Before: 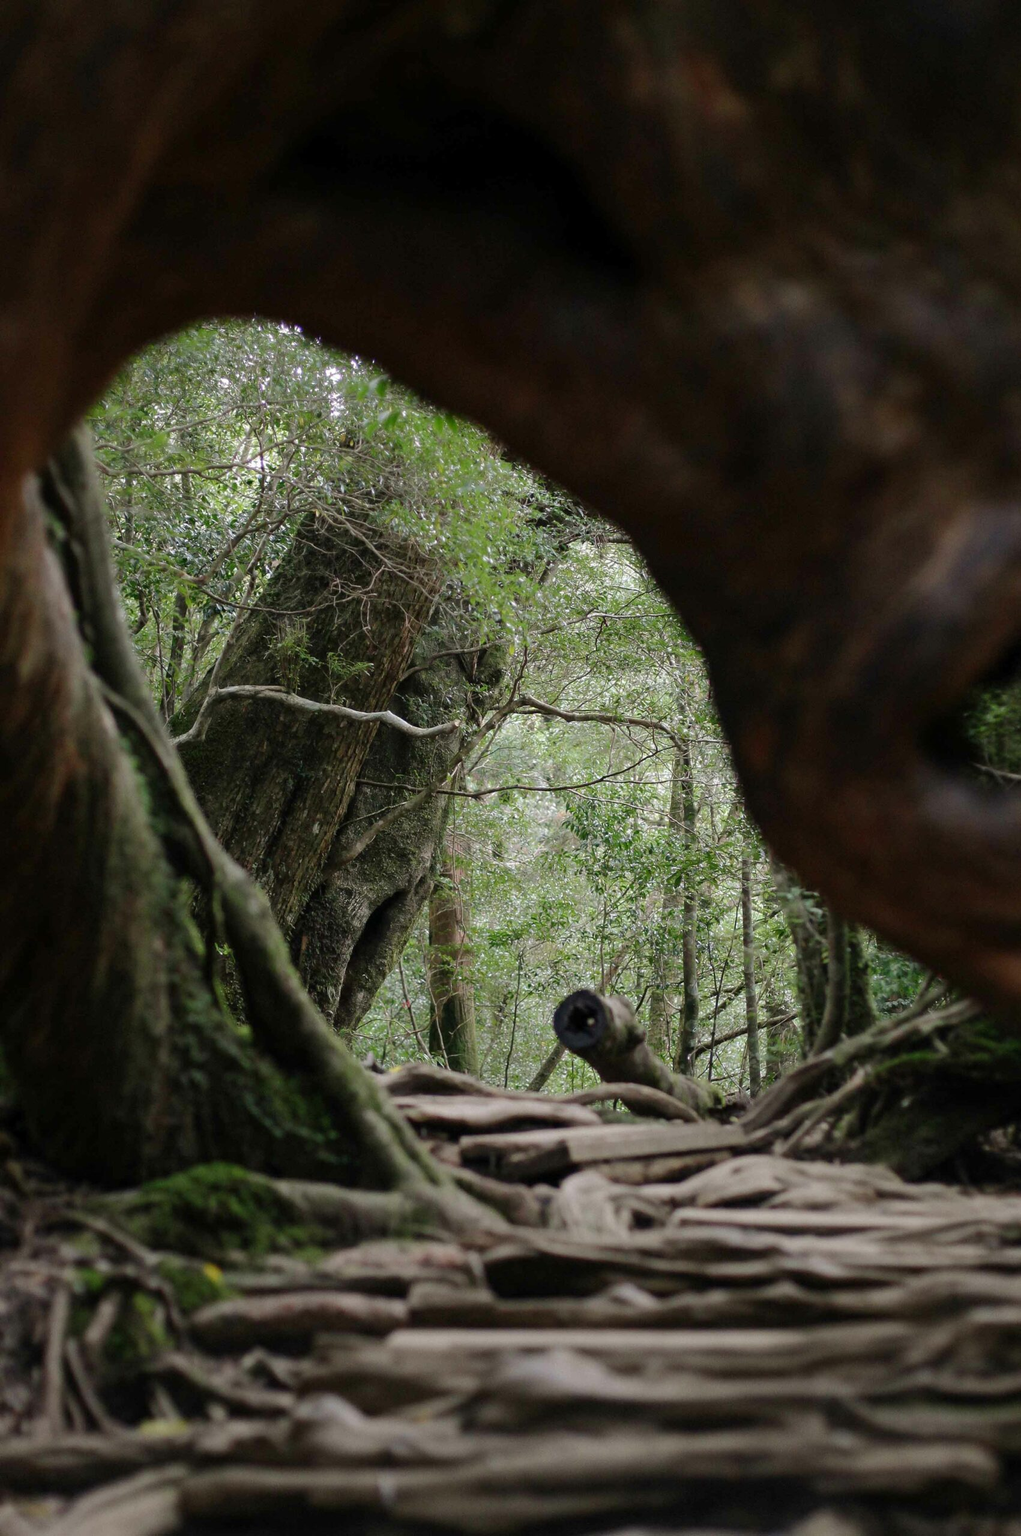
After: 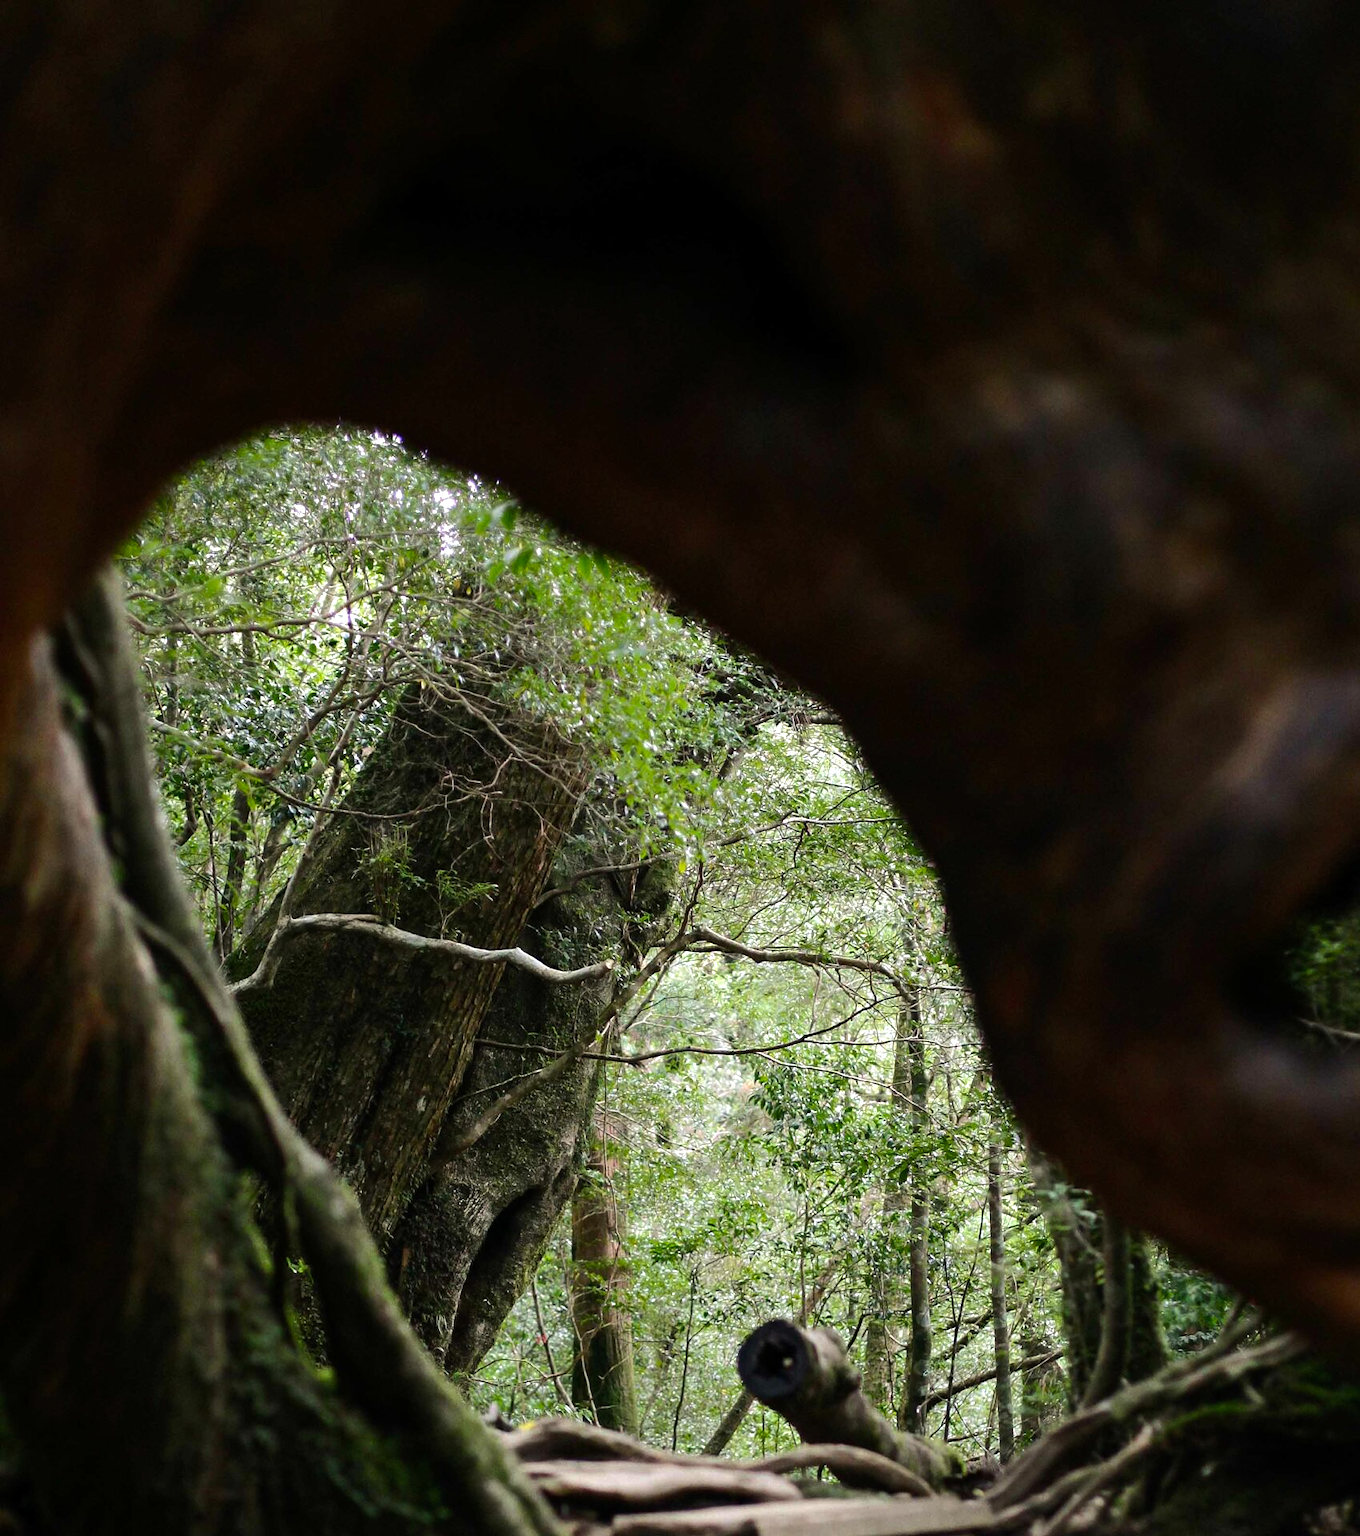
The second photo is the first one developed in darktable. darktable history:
color balance rgb: perceptual saturation grading › global saturation 25%, global vibrance 10%
tone equalizer: -8 EV -0.75 EV, -7 EV -0.7 EV, -6 EV -0.6 EV, -5 EV -0.4 EV, -3 EV 0.4 EV, -2 EV 0.6 EV, -1 EV 0.7 EV, +0 EV 0.75 EV, edges refinement/feathering 500, mask exposure compensation -1.57 EV, preserve details no
crop: bottom 24.988%
